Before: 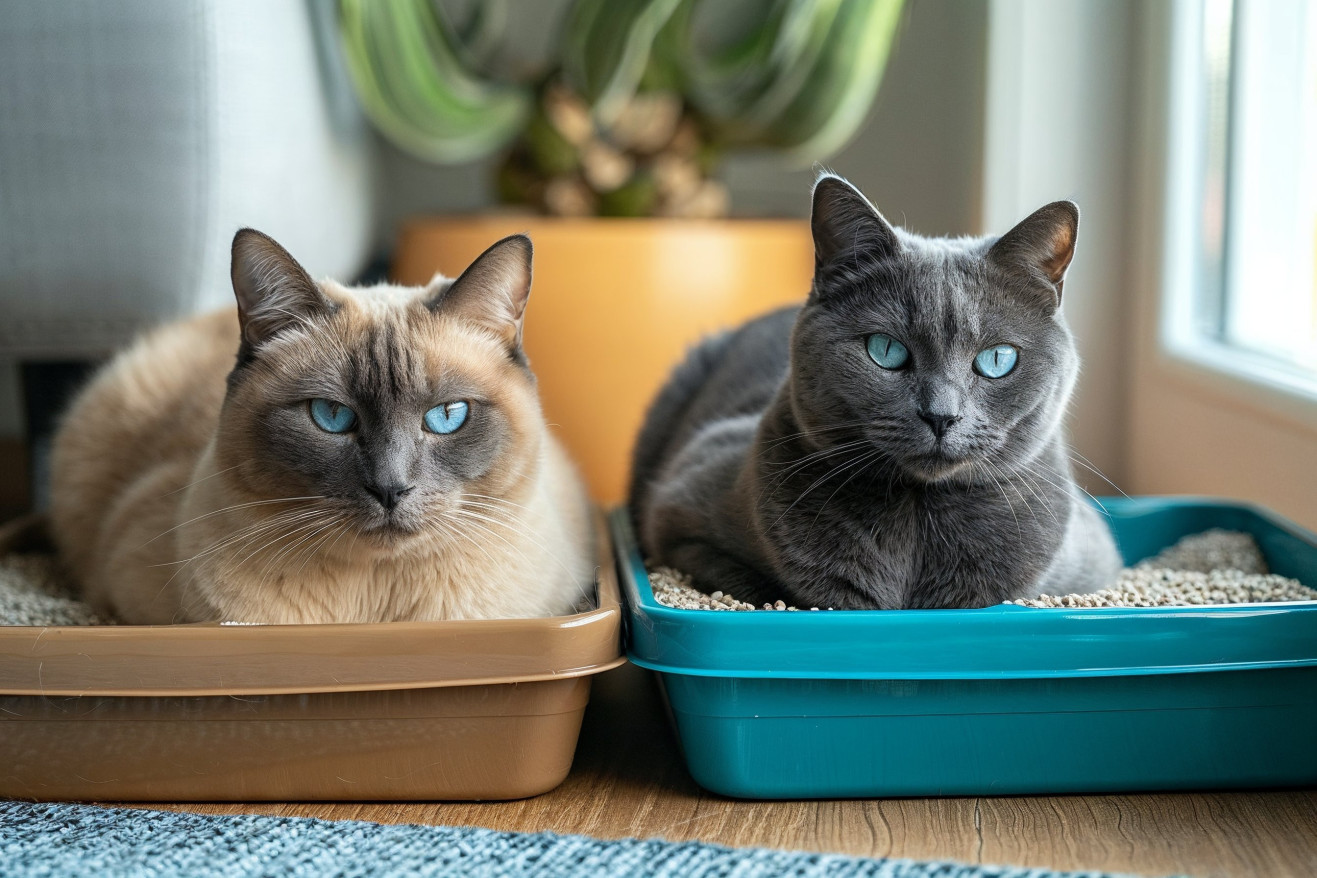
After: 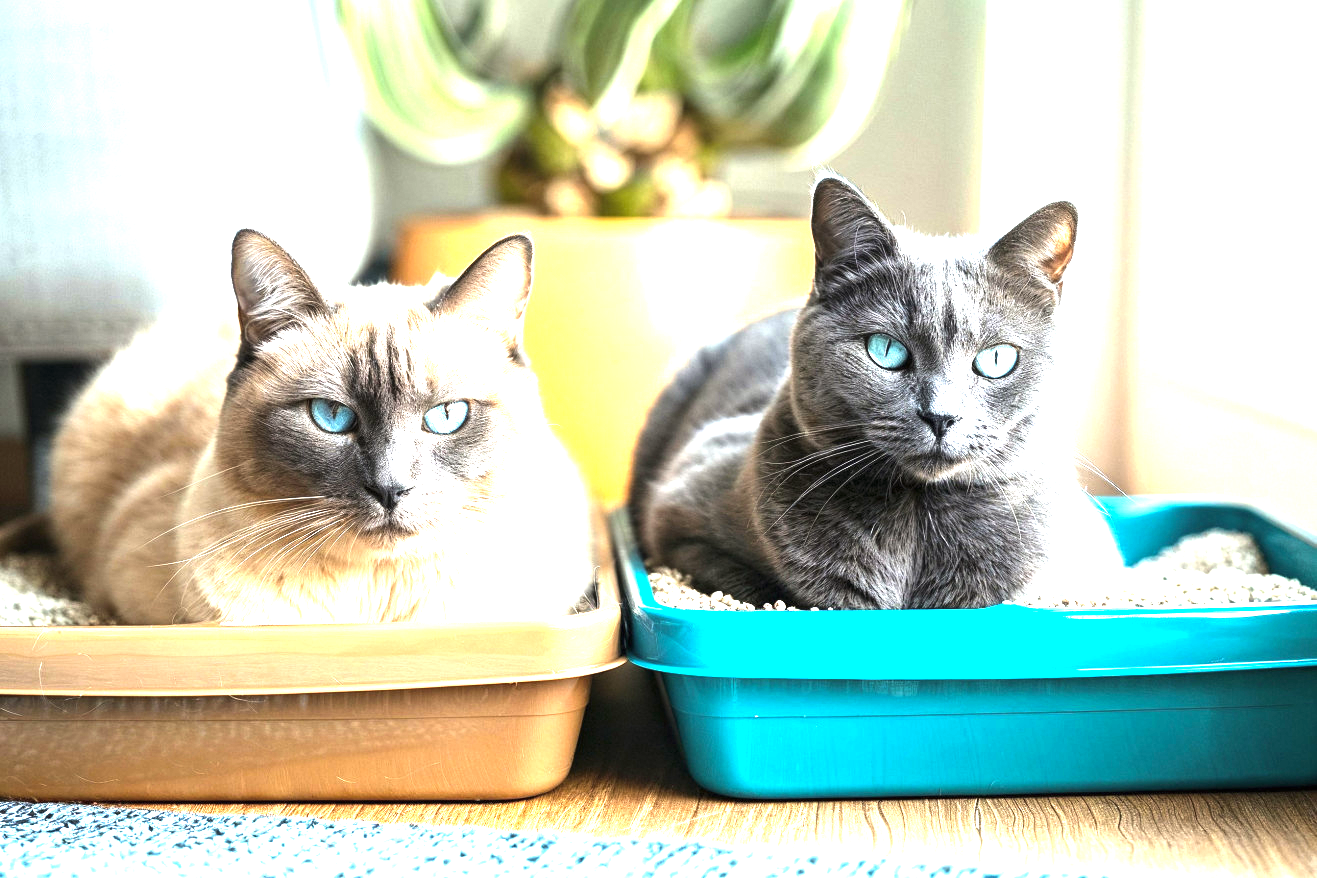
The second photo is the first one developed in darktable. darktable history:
exposure: black level correction 0, exposure 1.87 EV, compensate exposure bias true, compensate highlight preservation false
color balance rgb: power › chroma 0.293%, power › hue 23°, perceptual saturation grading › global saturation 0.959%, perceptual brilliance grading › highlights 16.441%, perceptual brilliance grading › mid-tones 6.722%, perceptual brilliance grading › shadows -15.611%, global vibrance 9.501%
